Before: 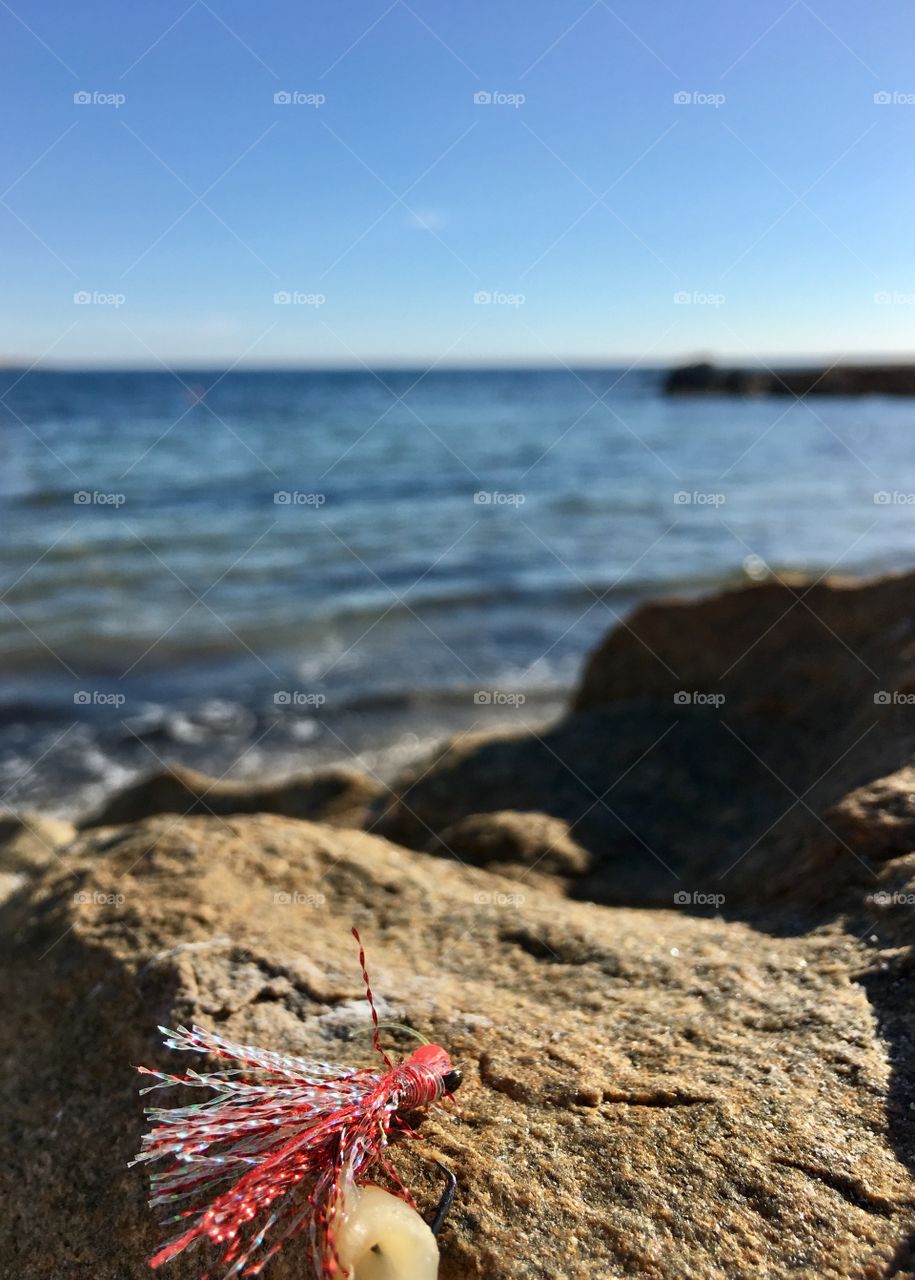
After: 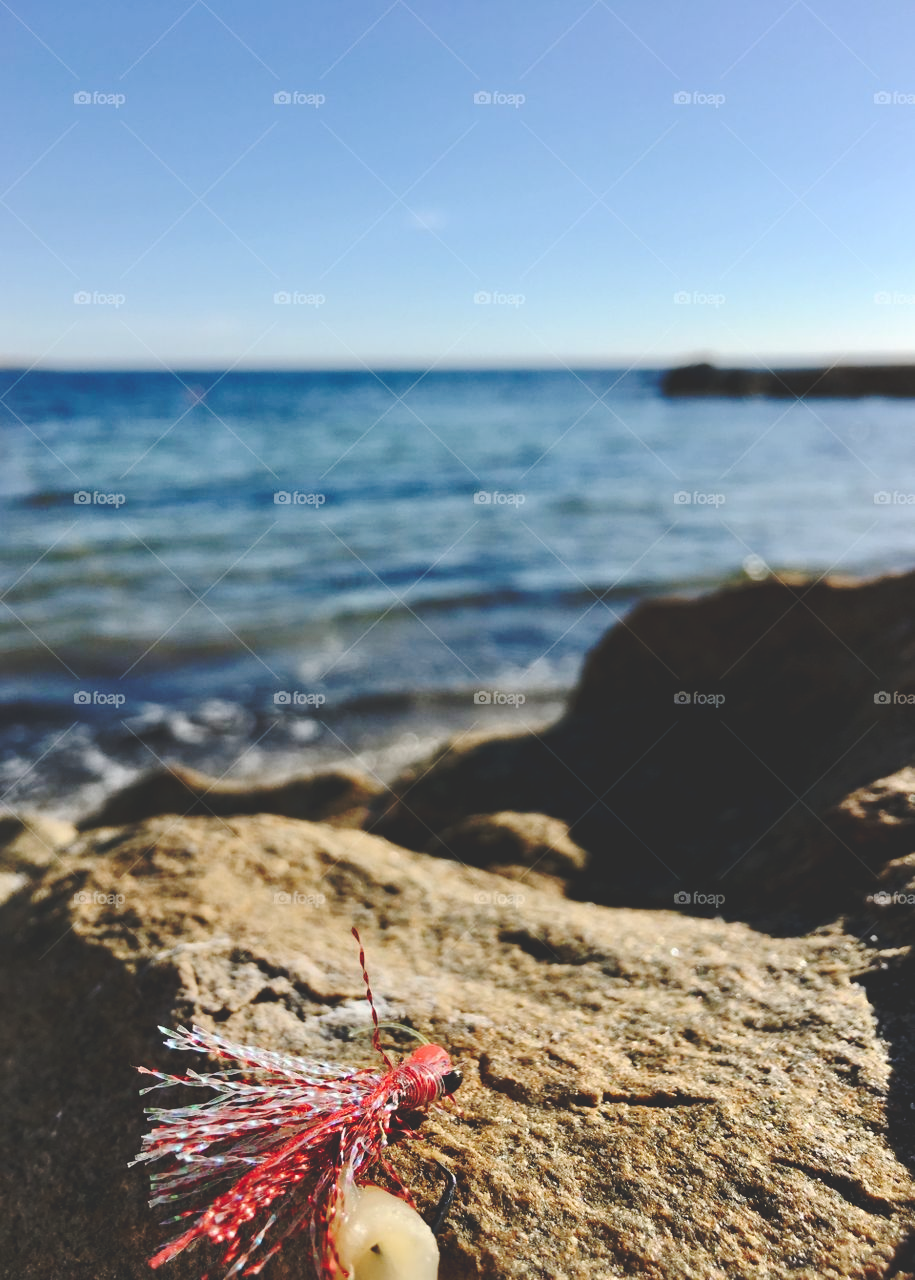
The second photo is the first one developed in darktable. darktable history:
base curve: curves: ch0 [(0, 0.024) (0.055, 0.065) (0.121, 0.166) (0.236, 0.319) (0.693, 0.726) (1, 1)], preserve colors none
exposure: black level correction 0.009, exposure 0.014 EV, compensate highlight preservation false
